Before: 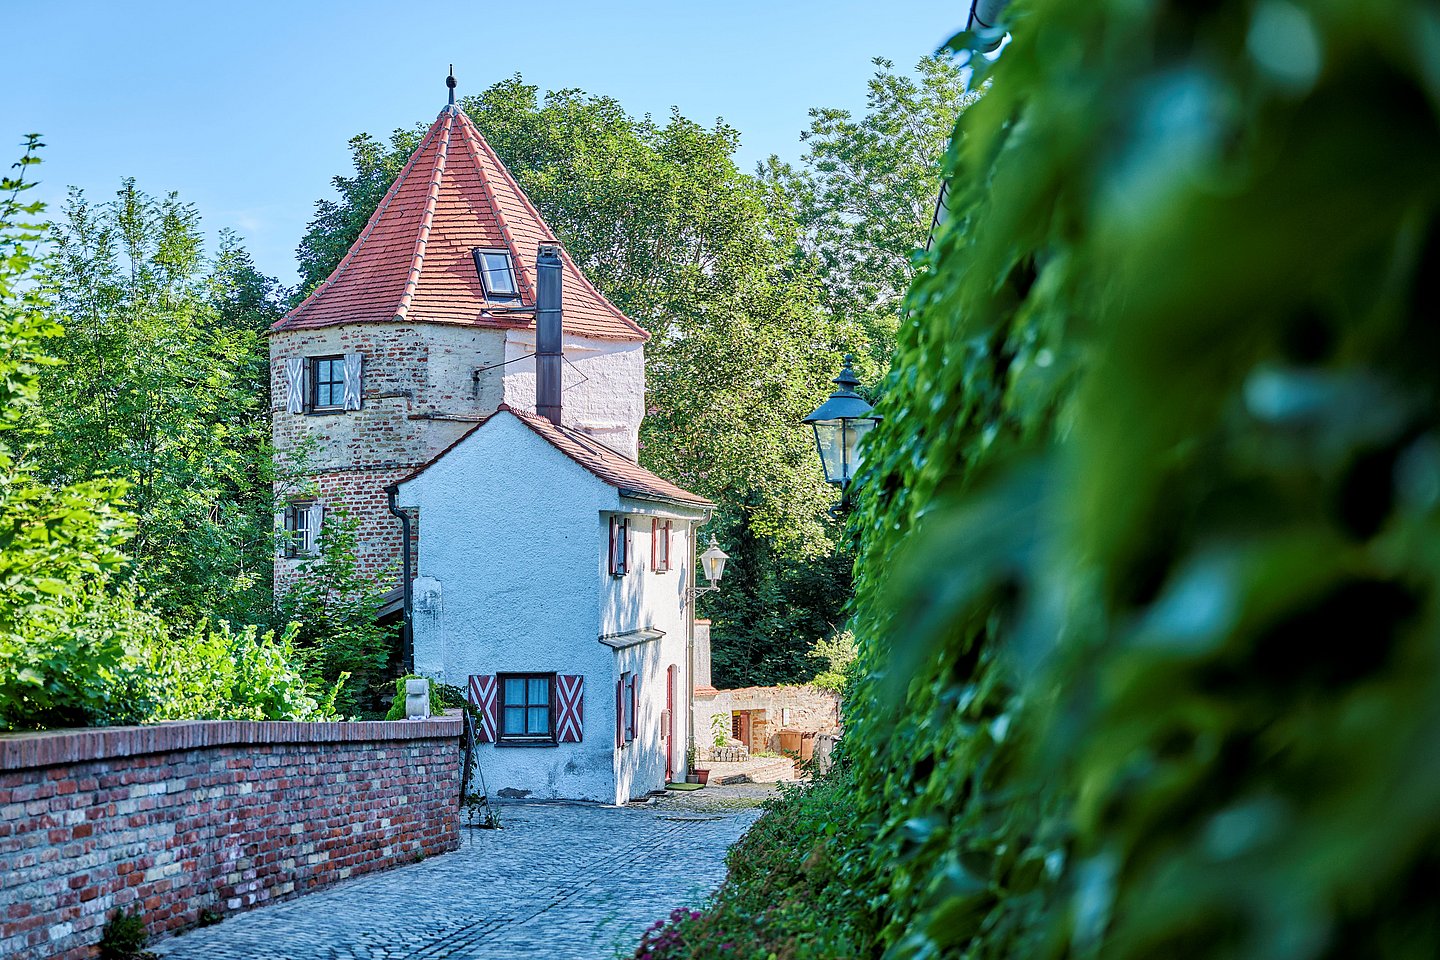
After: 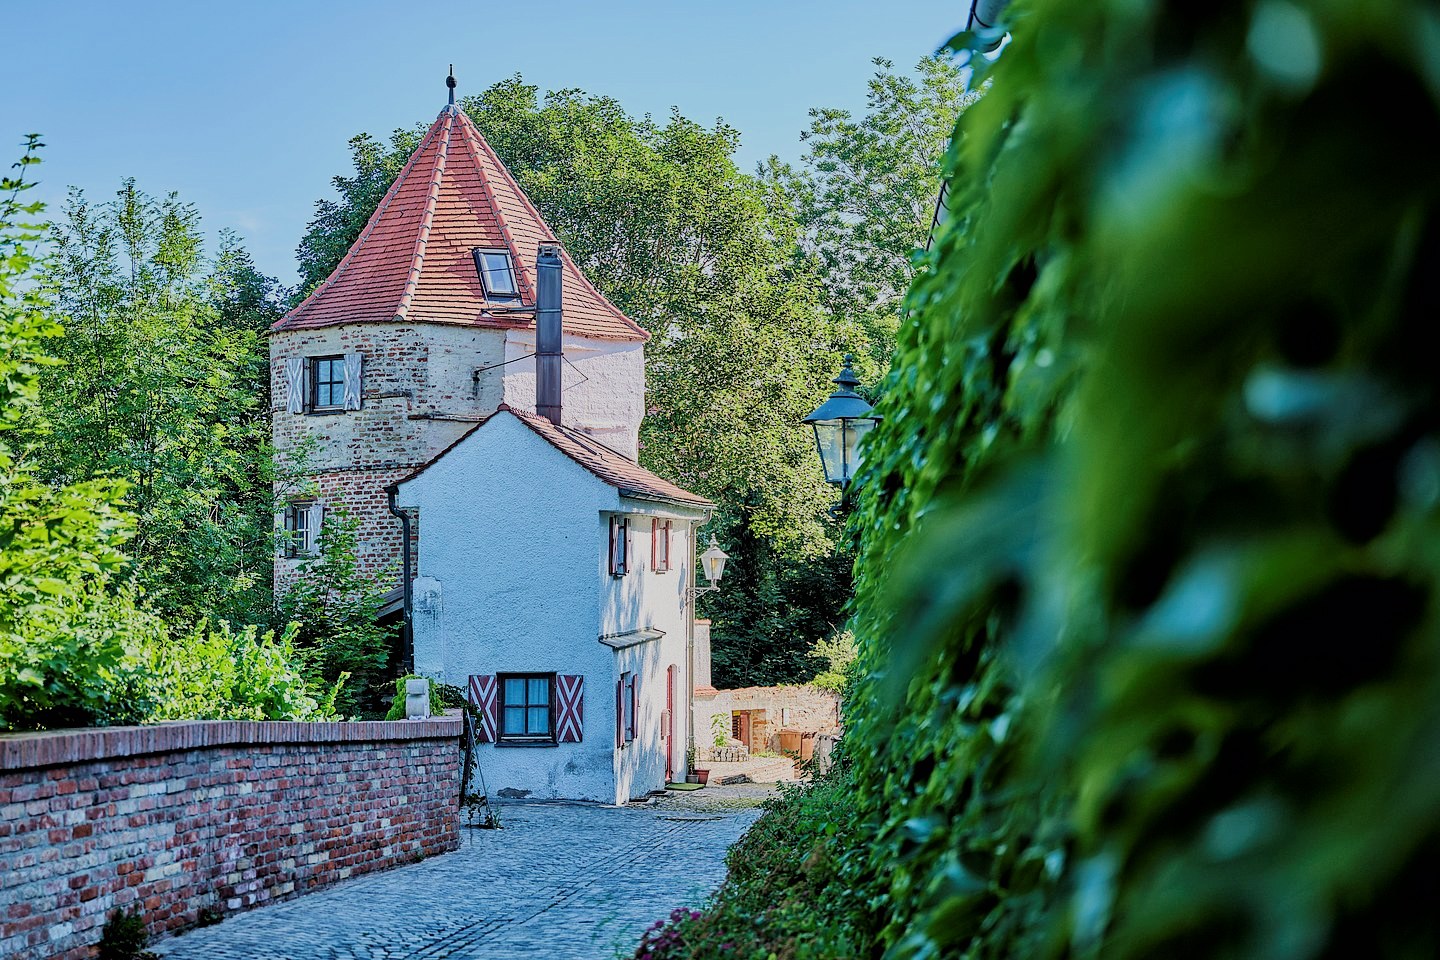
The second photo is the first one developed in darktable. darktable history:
filmic rgb: black relative exposure -7.65 EV, white relative exposure 4.56 EV, hardness 3.61, contrast 1.05, color science v6 (2022)
